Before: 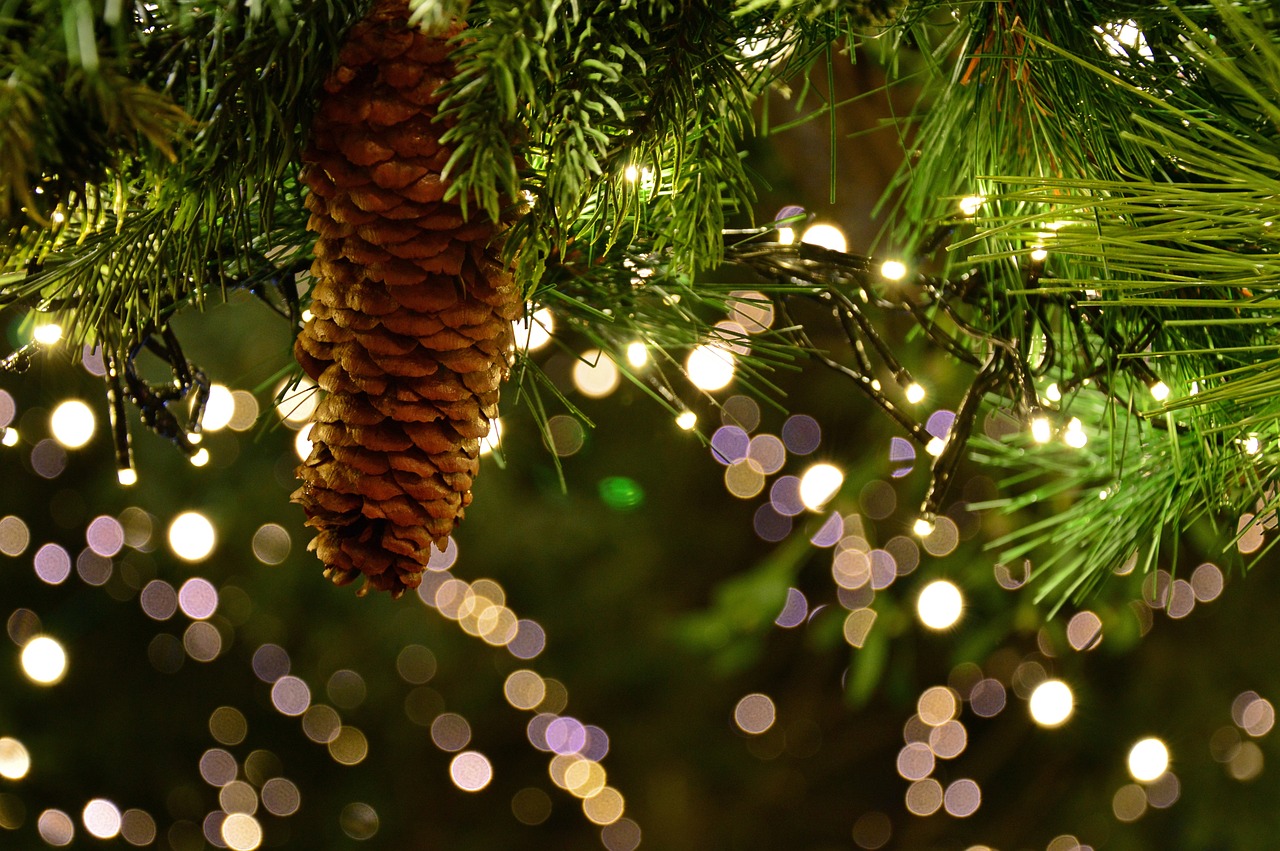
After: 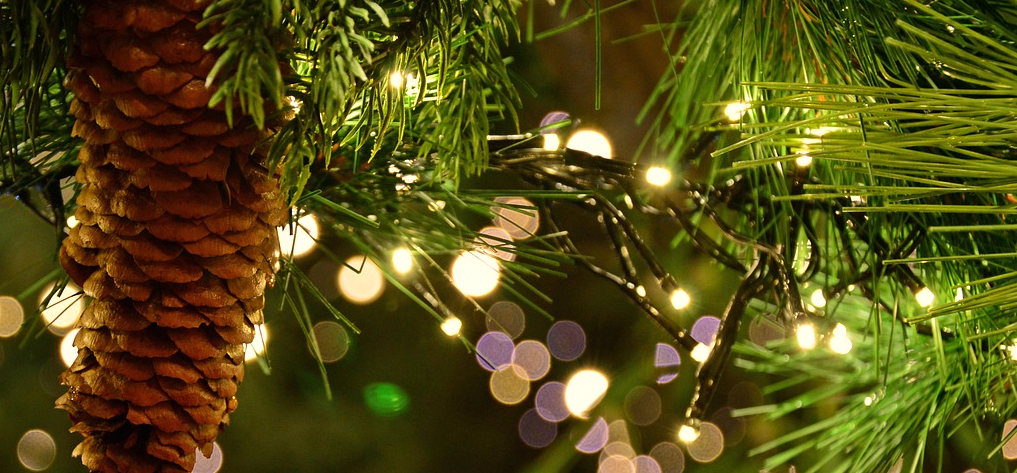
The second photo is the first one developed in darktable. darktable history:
crop: left 18.38%, top 11.092%, right 2.134%, bottom 33.217%
white balance: red 1.045, blue 0.932
